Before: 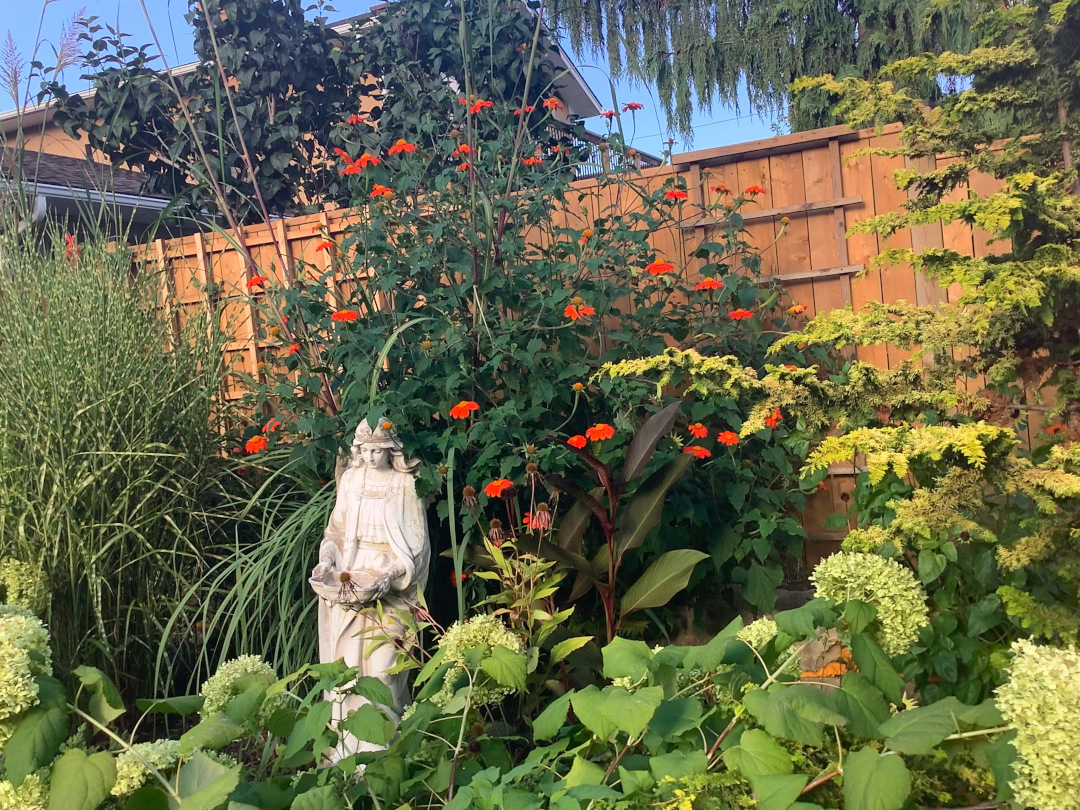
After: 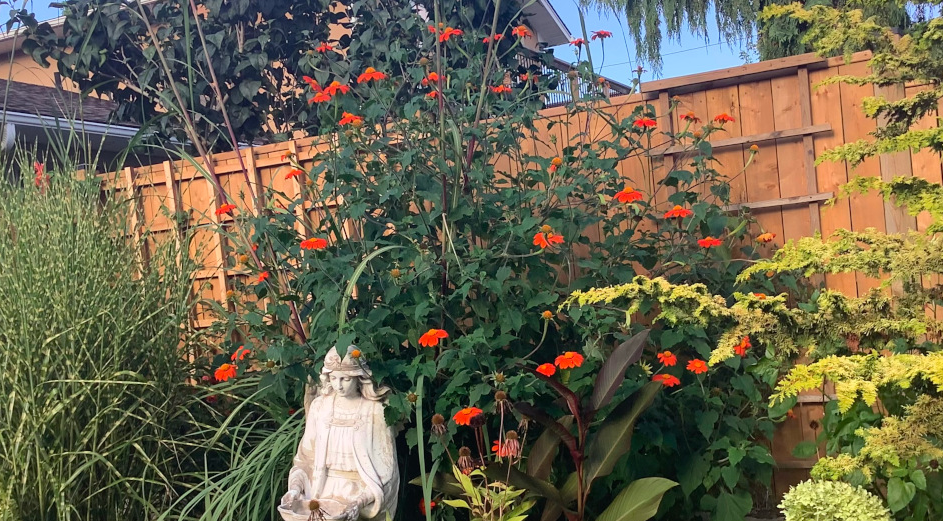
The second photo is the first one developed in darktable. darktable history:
crop: left 2.925%, top 8.938%, right 9.679%, bottom 26.626%
